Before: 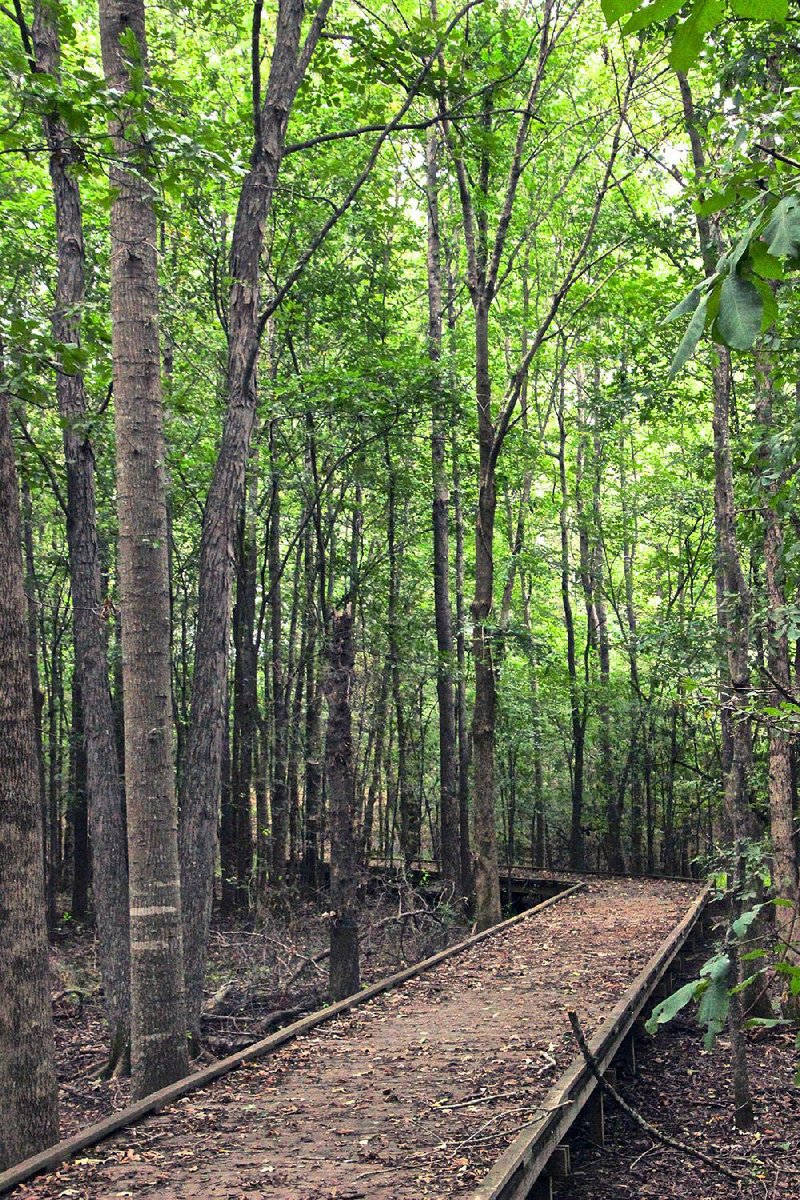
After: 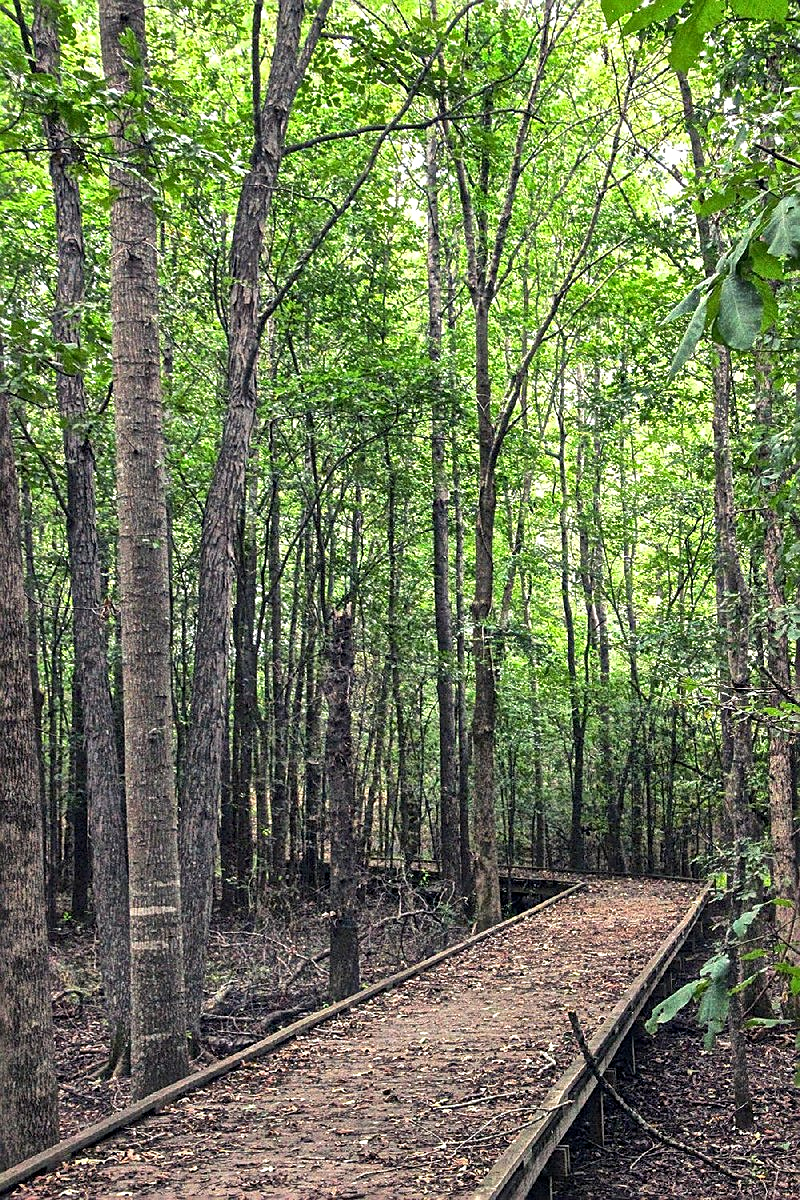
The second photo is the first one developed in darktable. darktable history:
sharpen: on, module defaults
local contrast: on, module defaults
exposure: exposure 0.135 EV, compensate highlight preservation false
